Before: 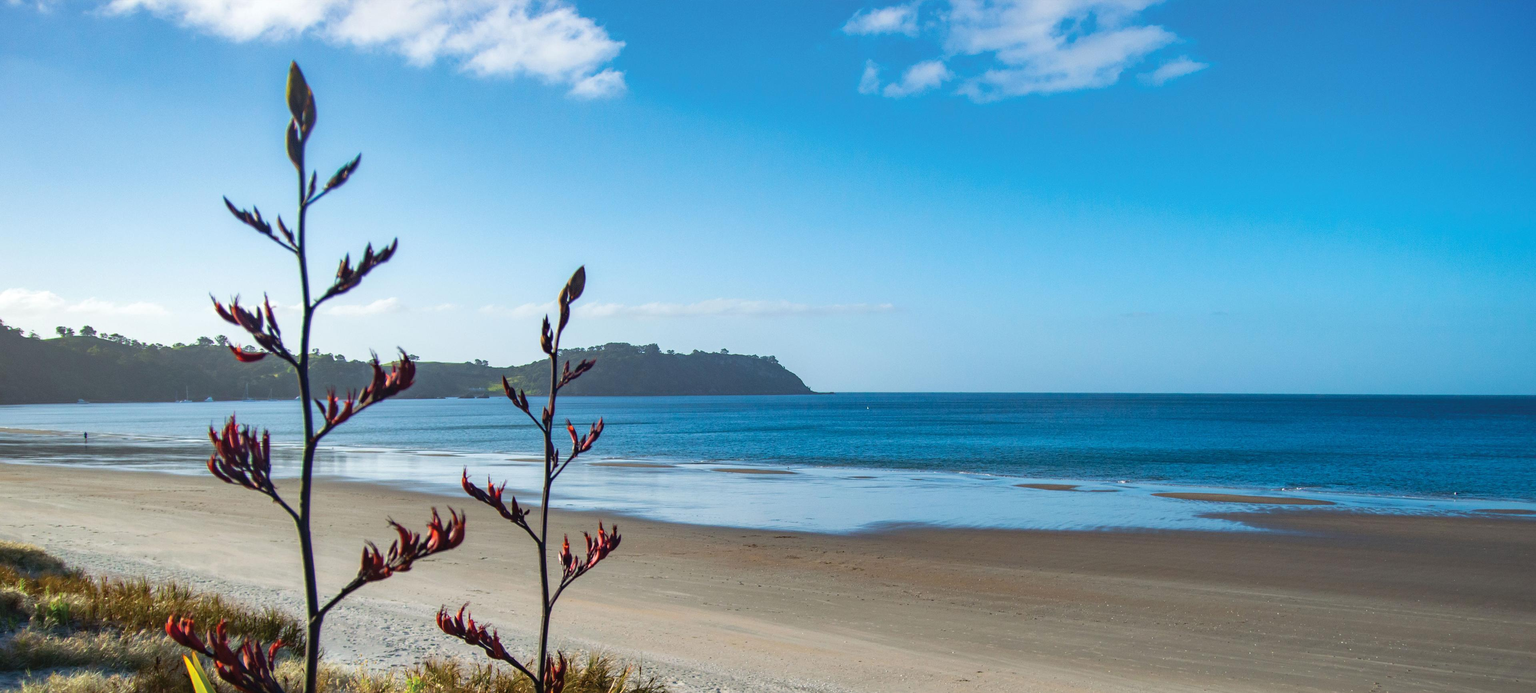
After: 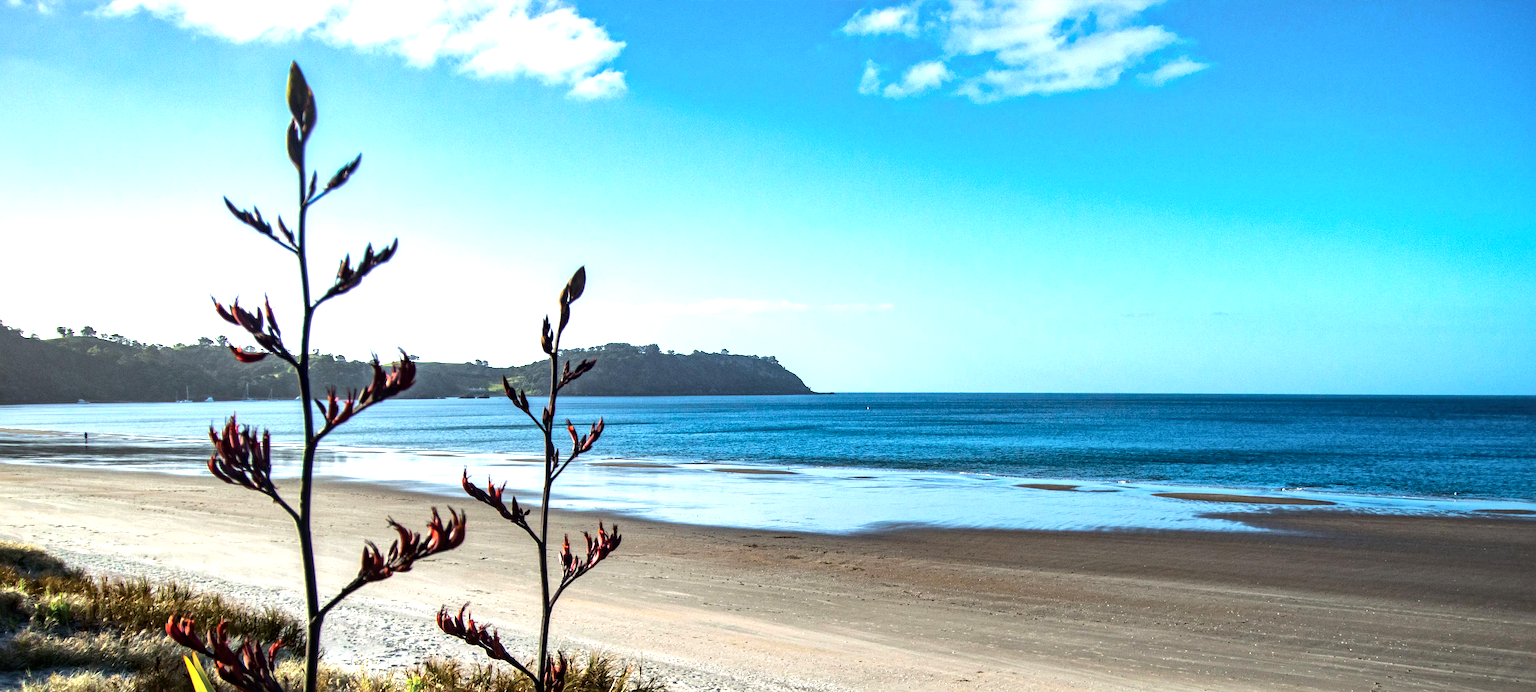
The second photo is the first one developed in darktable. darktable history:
local contrast: mode bilateral grid, contrast 20, coarseness 20, detail 150%, midtone range 0.2
tone equalizer: -8 EV -1.08 EV, -7 EV -1.01 EV, -6 EV -0.867 EV, -5 EV -0.578 EV, -3 EV 0.578 EV, -2 EV 0.867 EV, -1 EV 1.01 EV, +0 EV 1.08 EV, edges refinement/feathering 500, mask exposure compensation -1.57 EV, preserve details no
